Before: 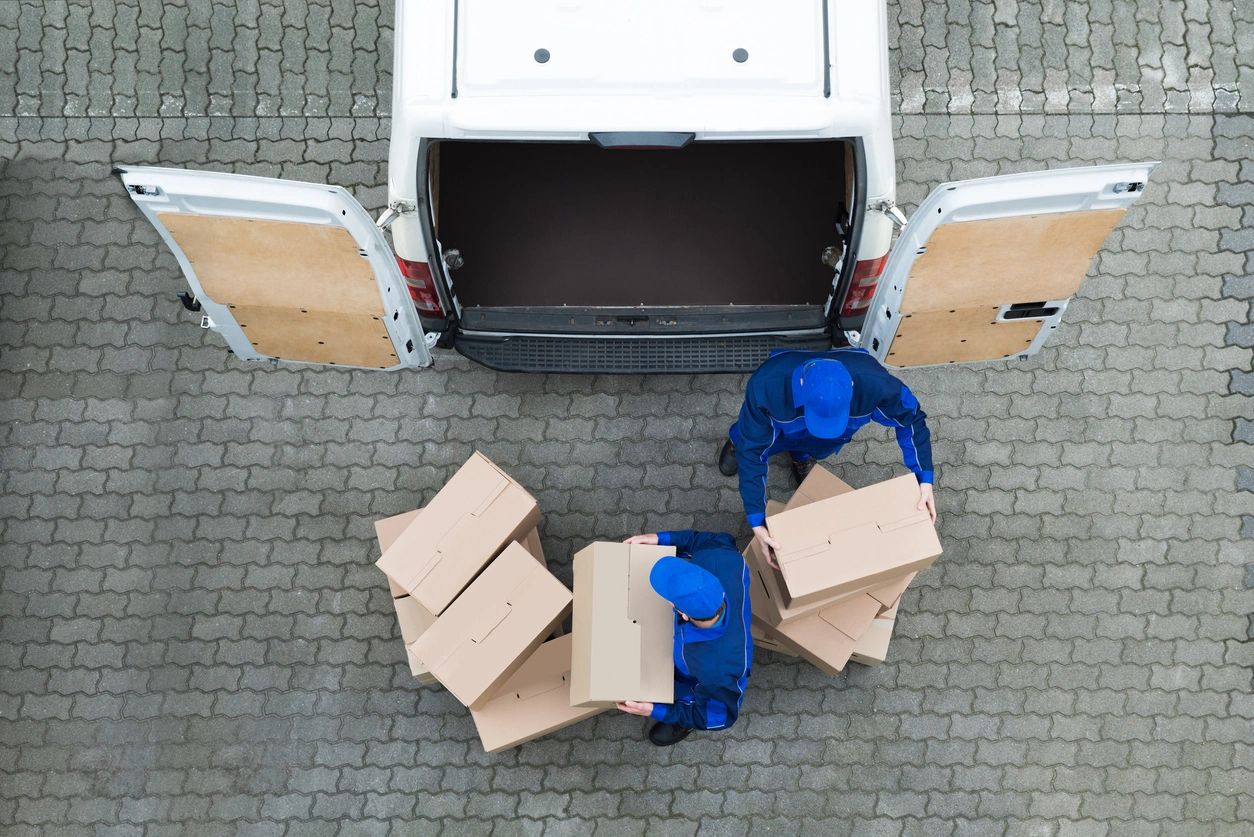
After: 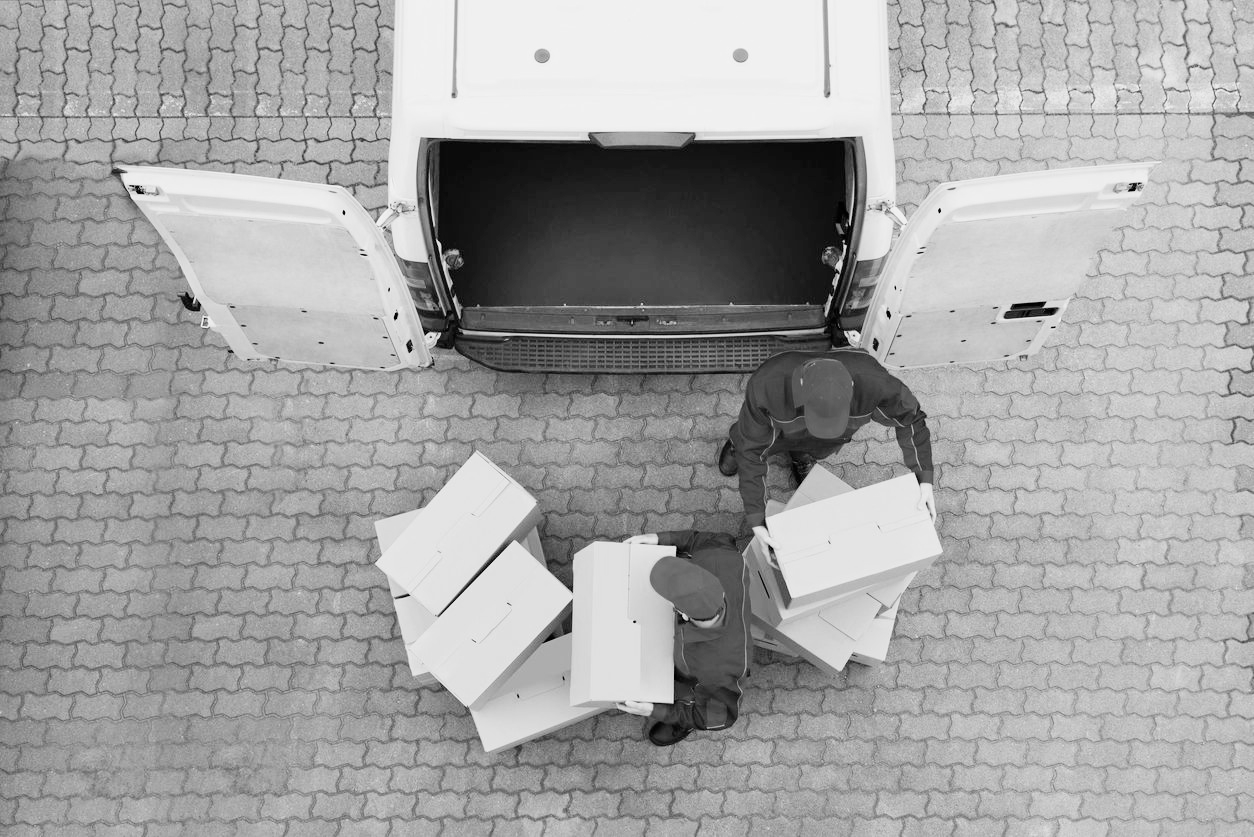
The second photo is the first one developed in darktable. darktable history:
filmic rgb: black relative exposure -7.65 EV, white relative exposure 4.56 EV, hardness 3.61, color science v6 (2022)
exposure: exposure 1 EV, compensate highlight preservation false
monochrome: on, module defaults
